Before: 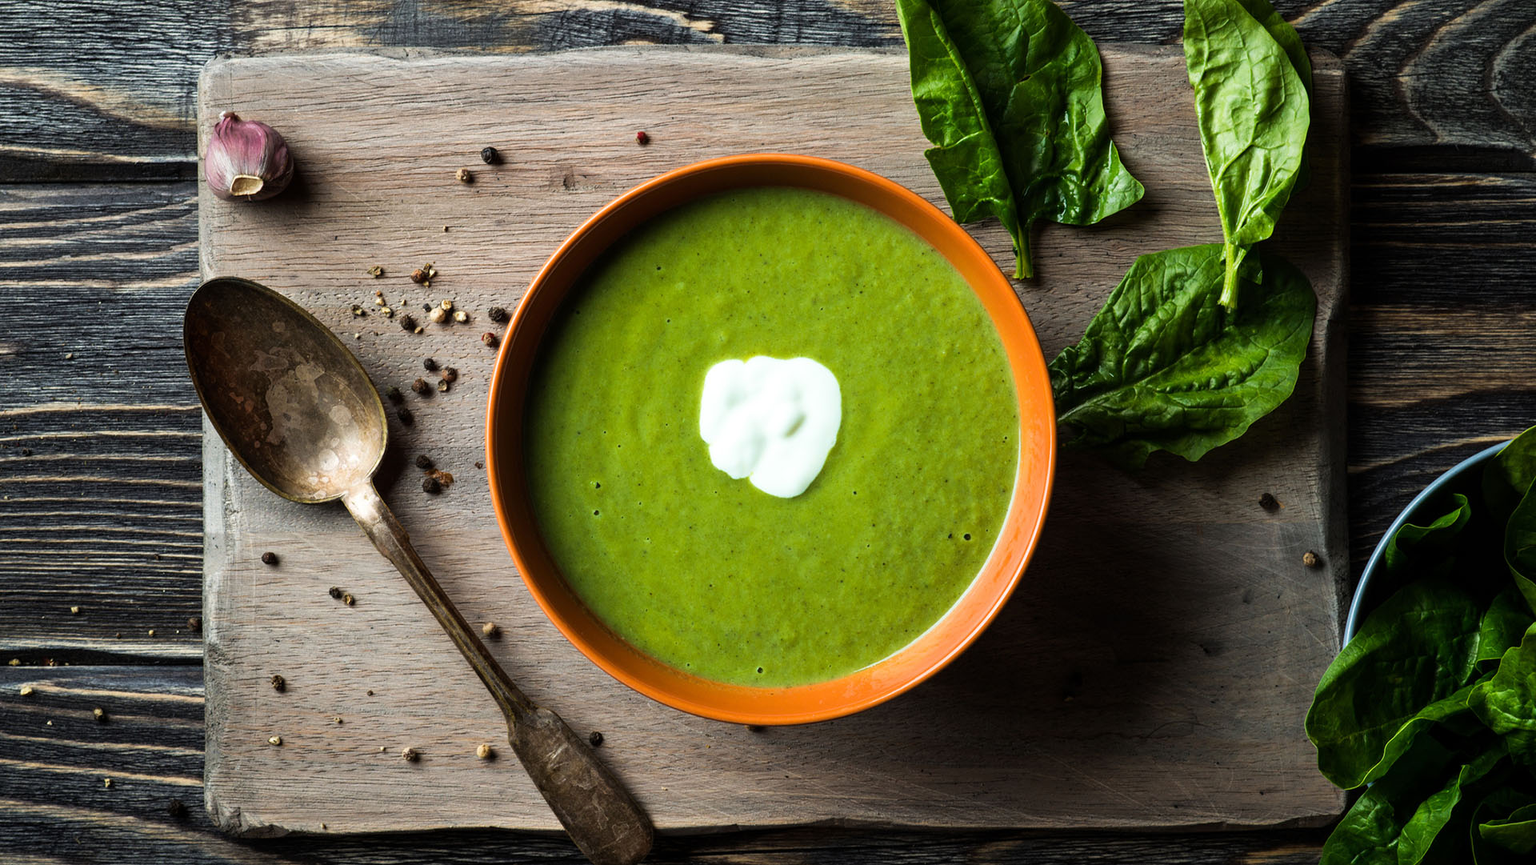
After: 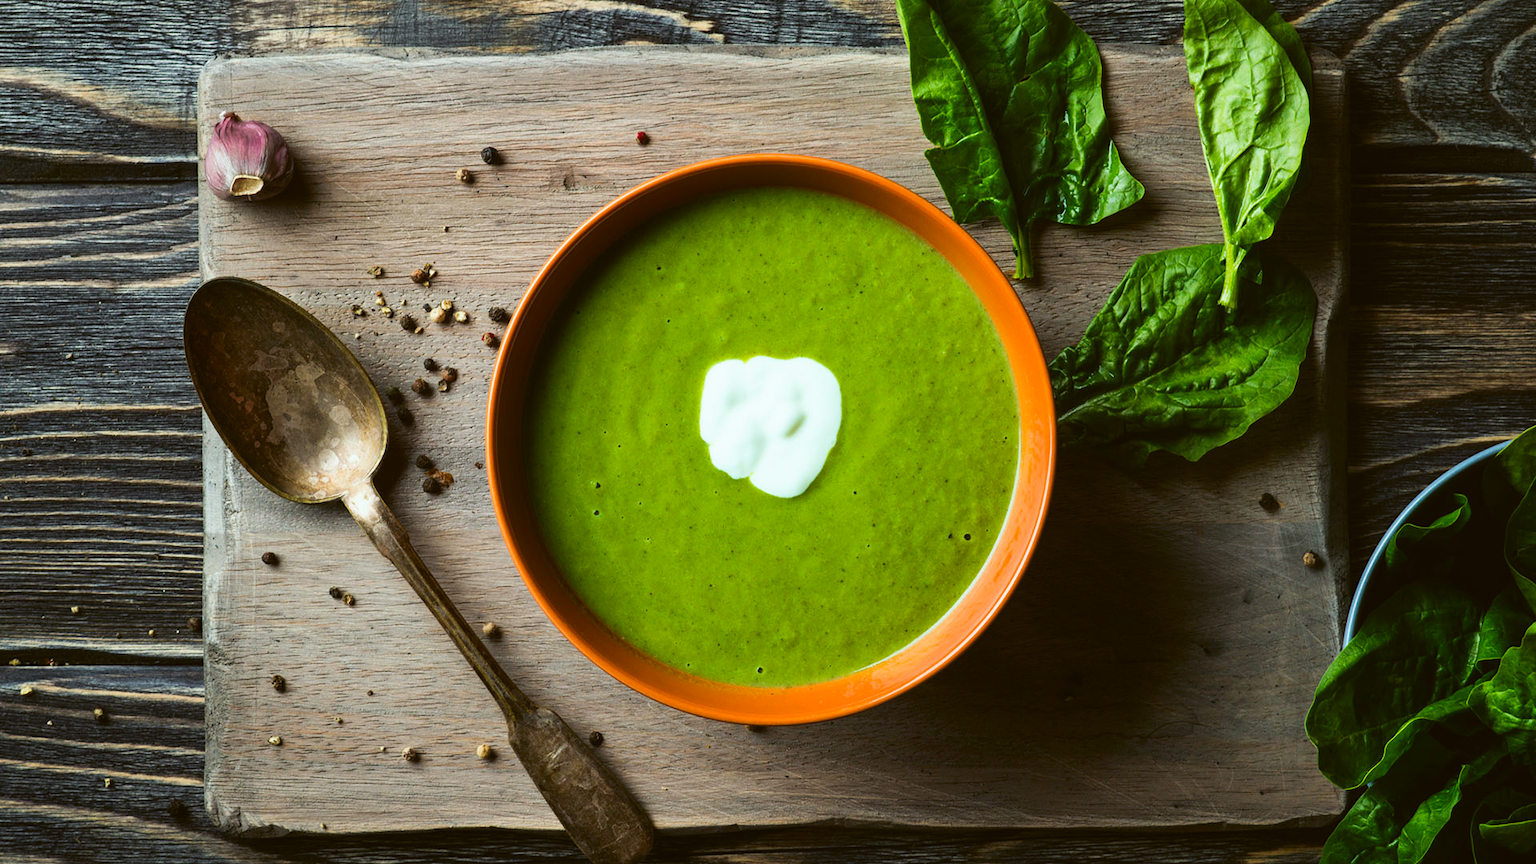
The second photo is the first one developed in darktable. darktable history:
contrast brightness saturation: contrast 0.08, saturation 0.2
color balance: lift [1.004, 1.002, 1.002, 0.998], gamma [1, 1.007, 1.002, 0.993], gain [1, 0.977, 1.013, 1.023], contrast -3.64%
